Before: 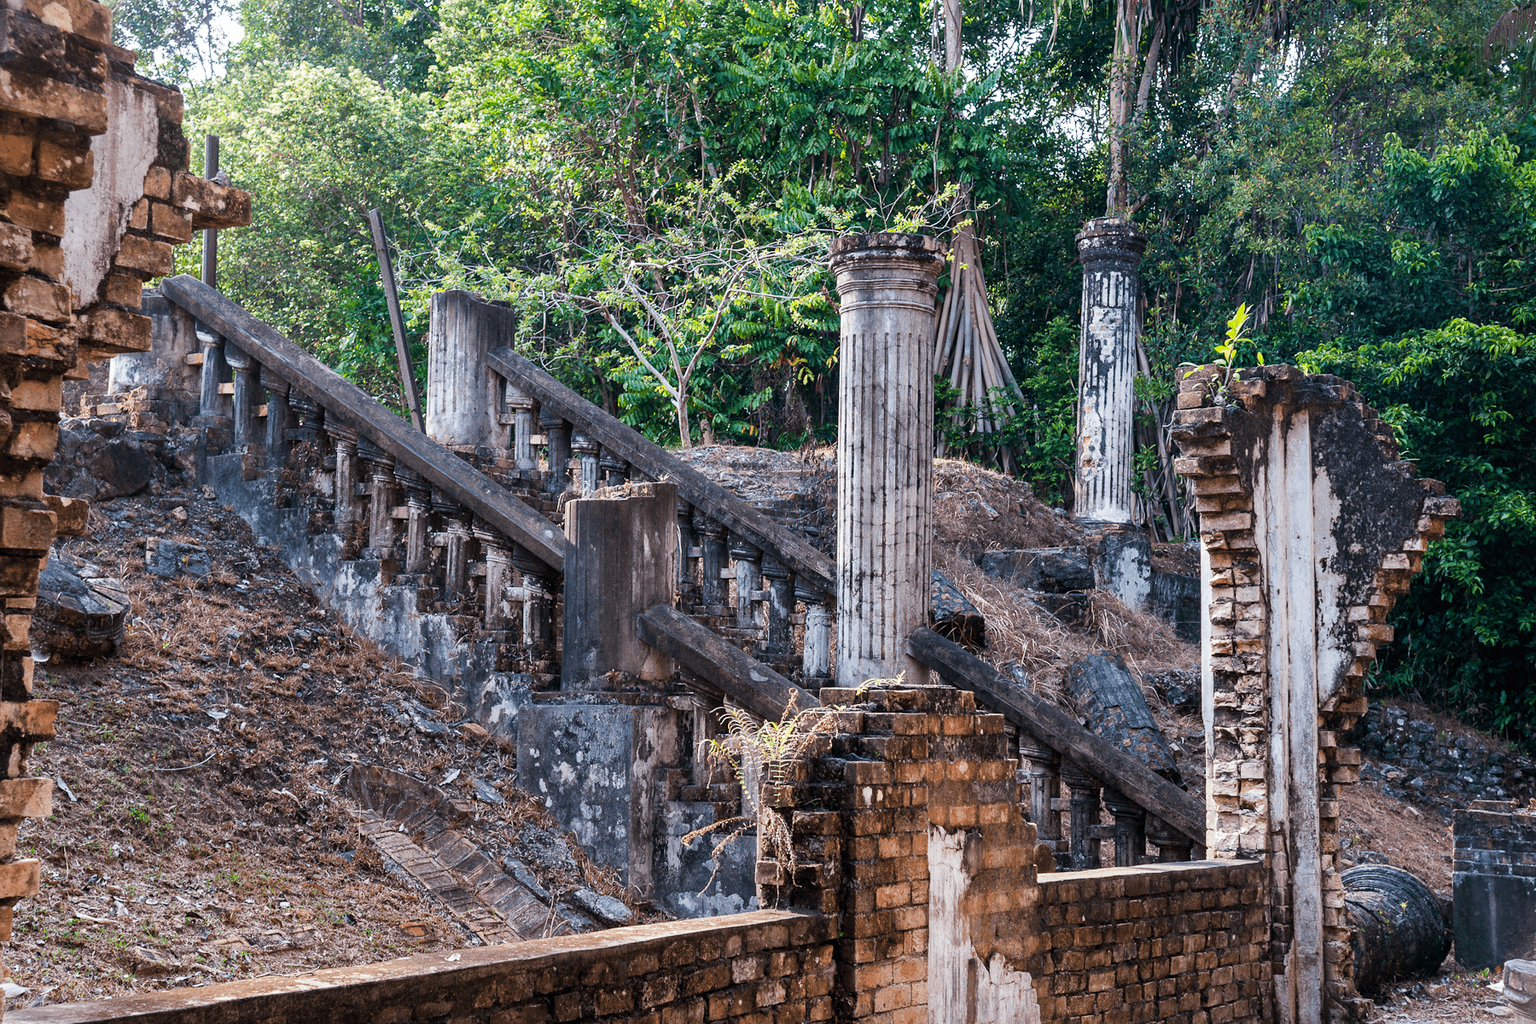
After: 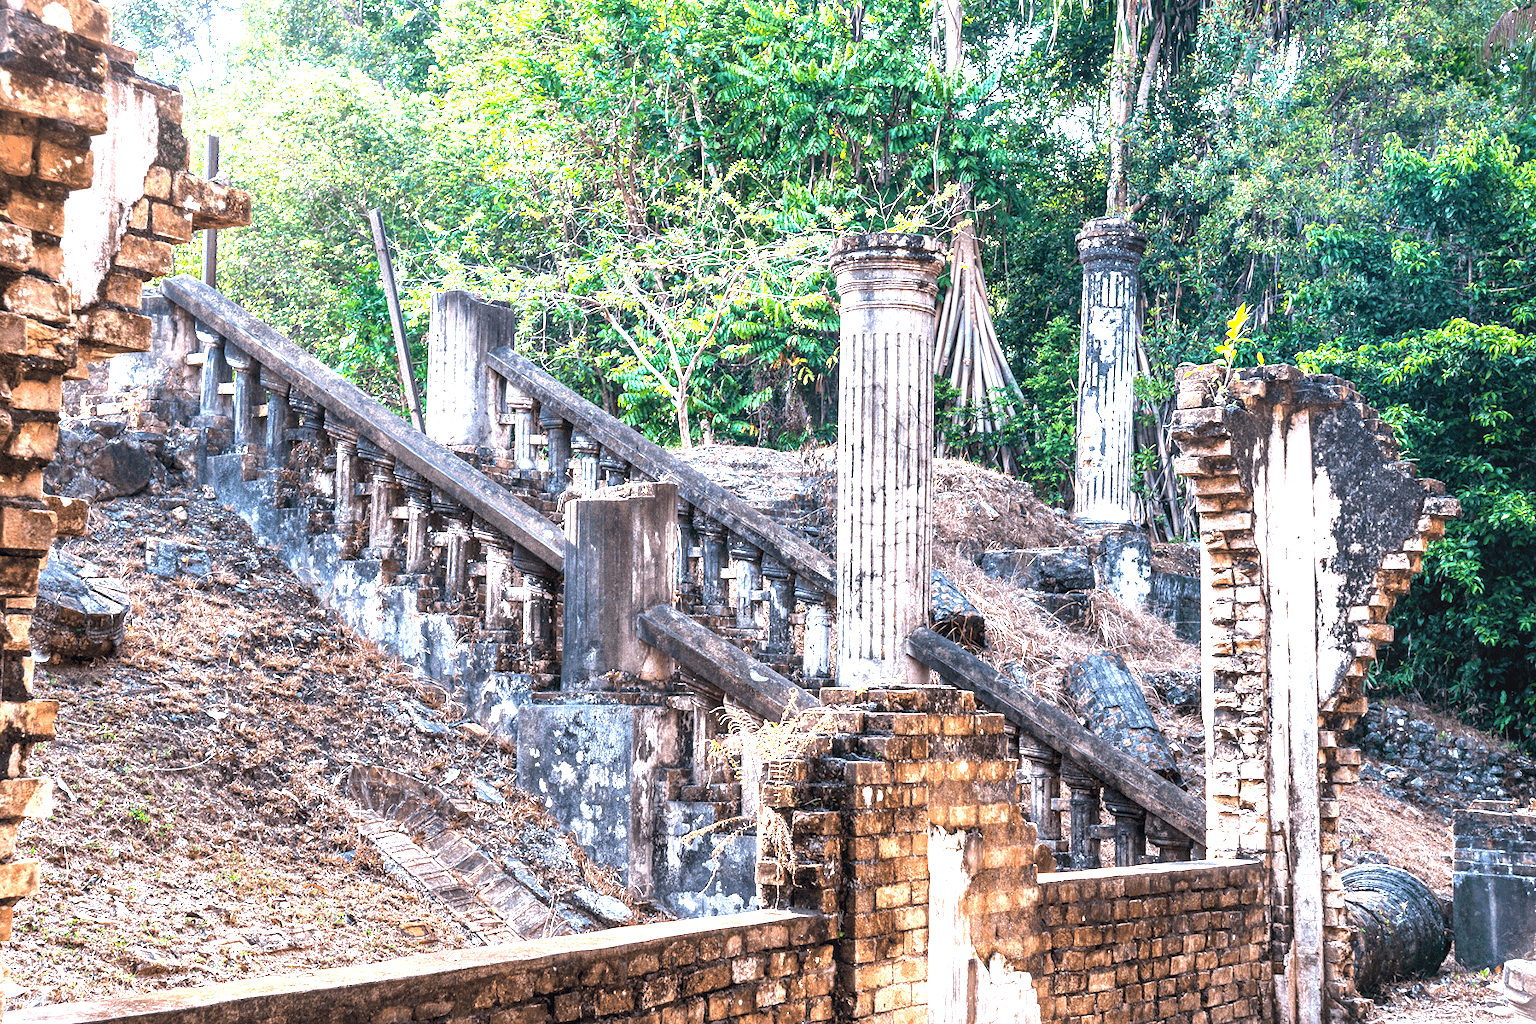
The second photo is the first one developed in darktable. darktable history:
local contrast: on, module defaults
exposure: black level correction 0, exposure 1.751 EV, compensate highlight preservation false
